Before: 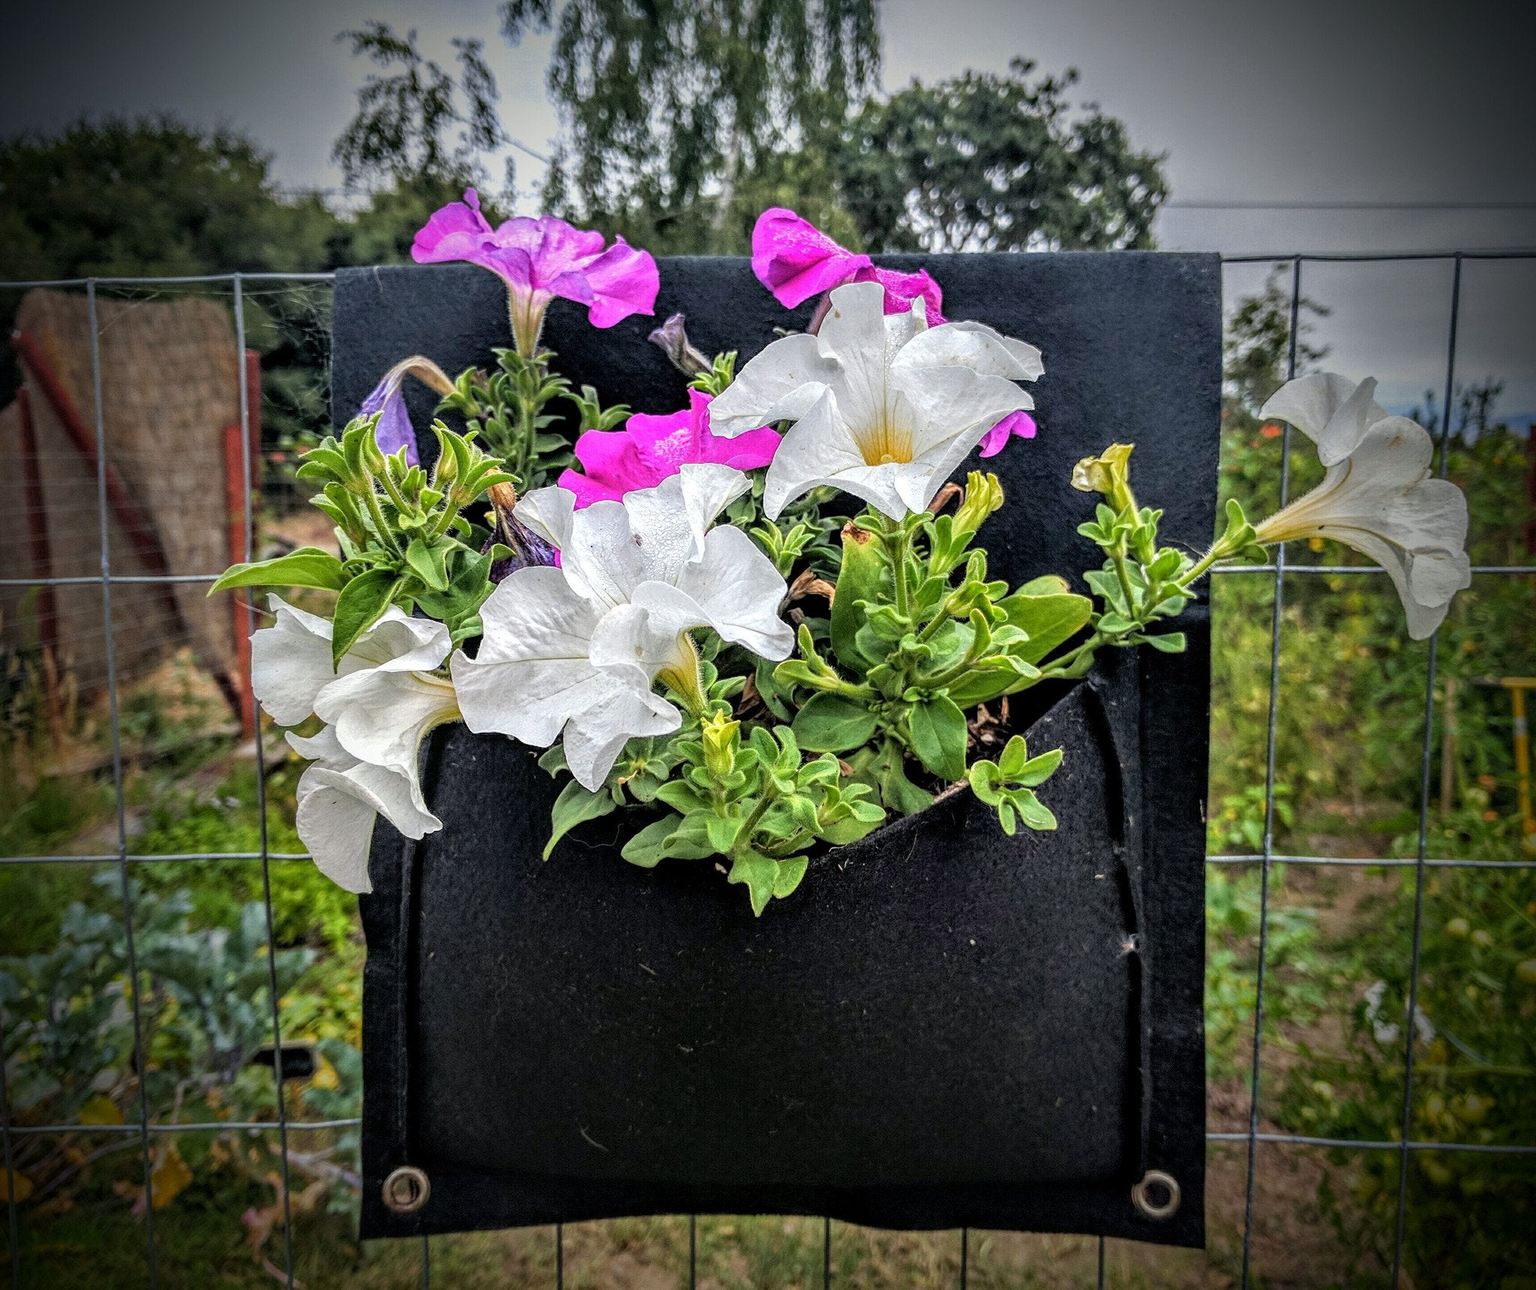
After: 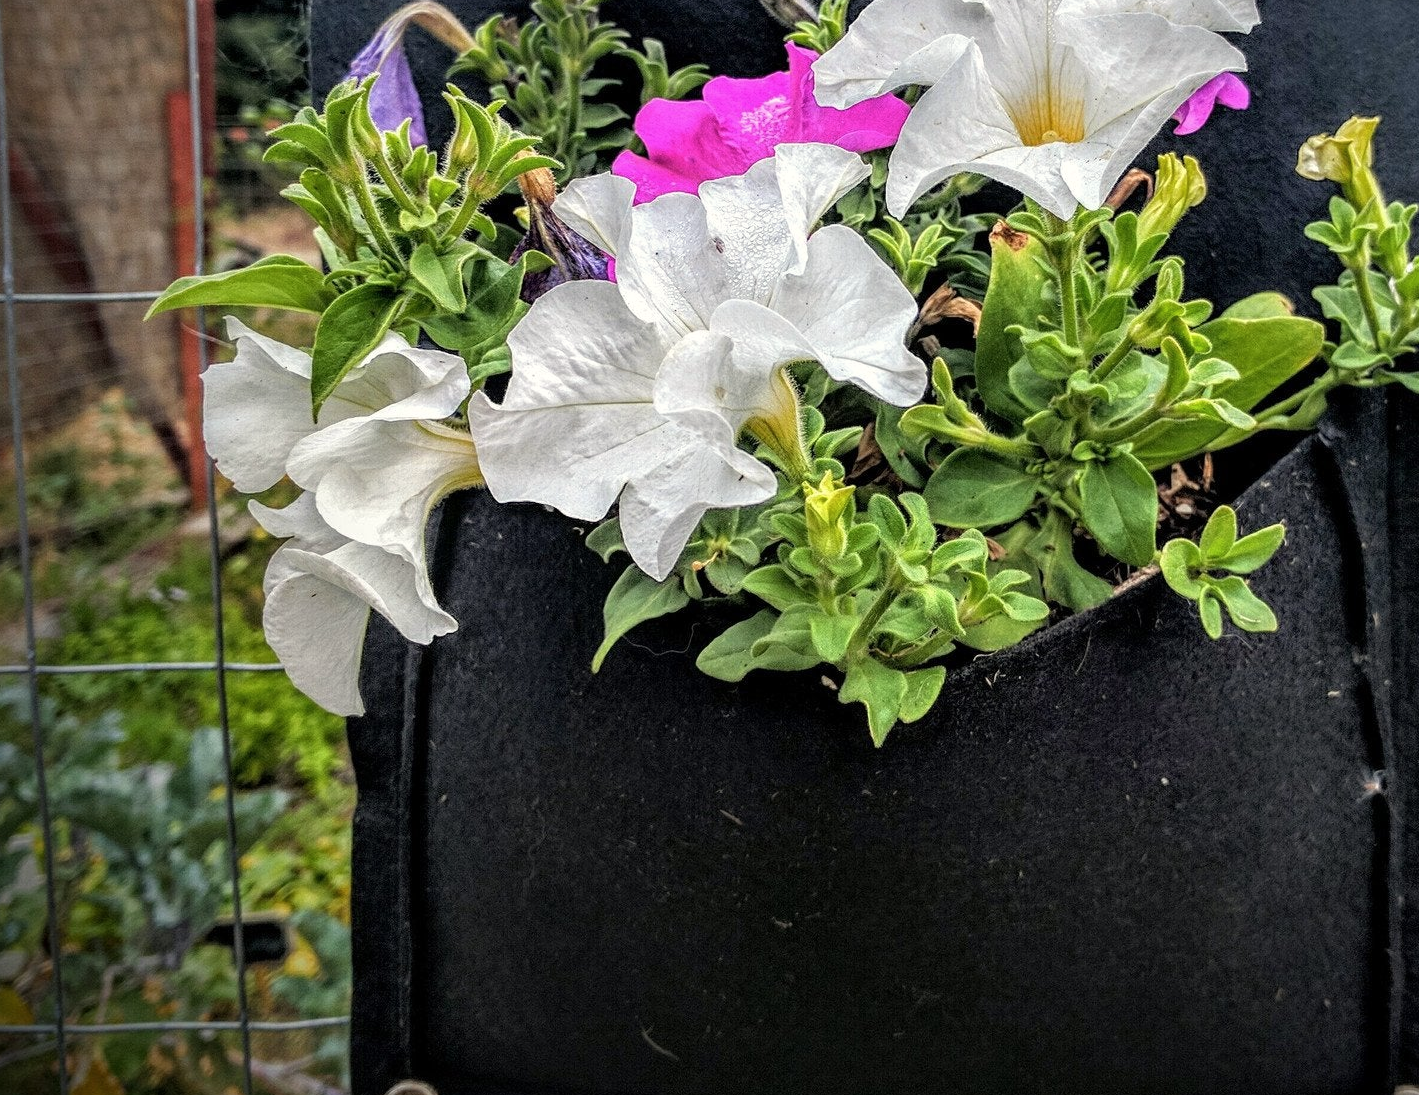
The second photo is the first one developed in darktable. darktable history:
contrast brightness saturation: contrast 0.01, saturation -0.05
color correction: highlights b* 3
crop: left 6.488%, top 27.668%, right 24.183%, bottom 8.656%
